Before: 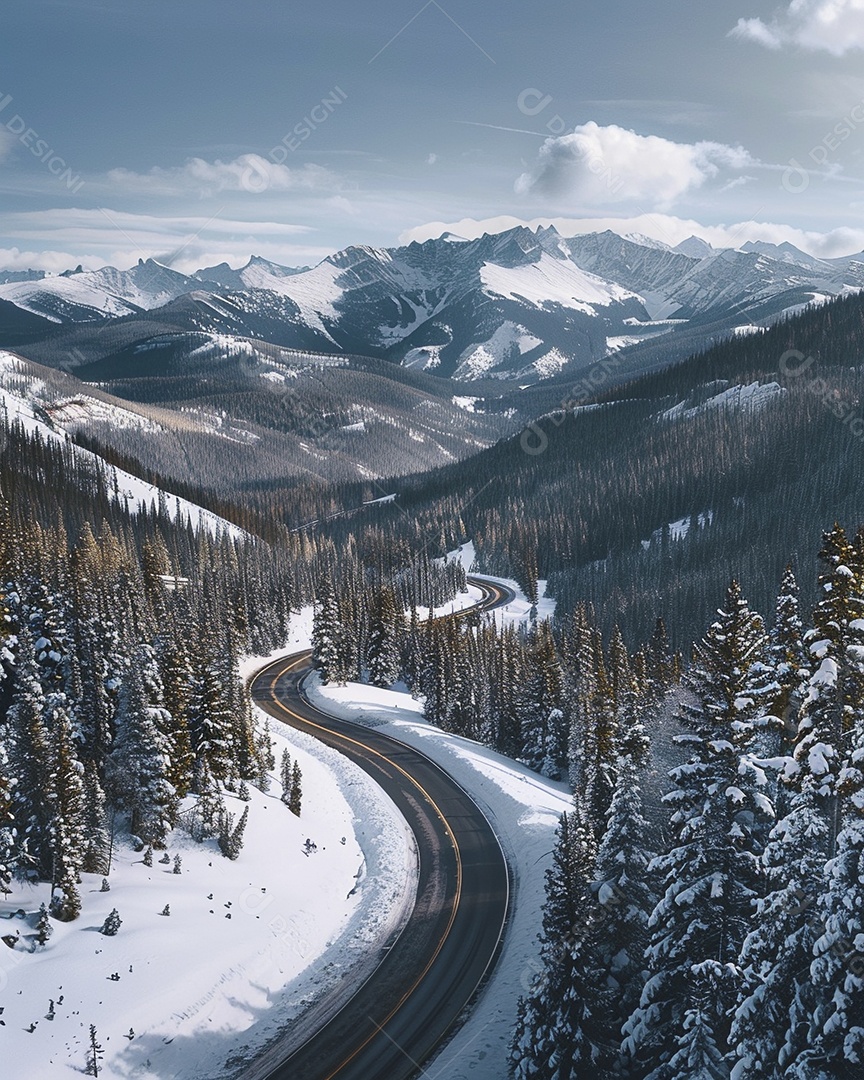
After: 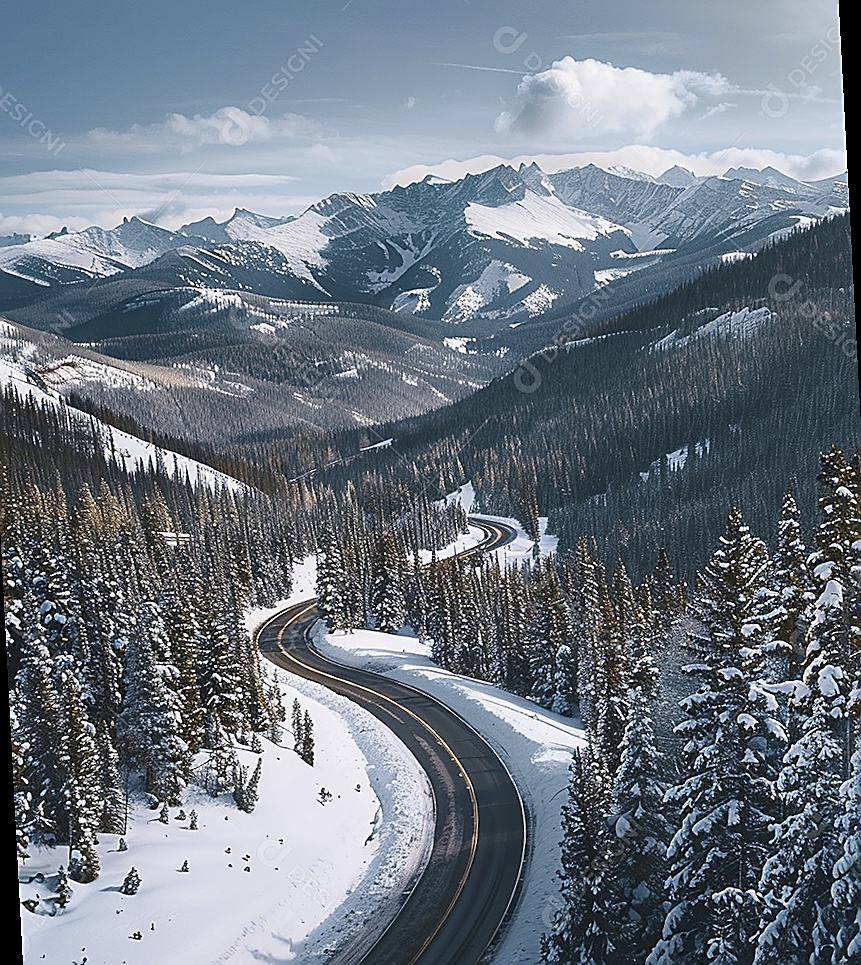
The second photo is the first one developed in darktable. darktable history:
sharpen: radius 1.4, amount 1.25, threshold 0.7
rotate and perspective: rotation -3°, crop left 0.031, crop right 0.968, crop top 0.07, crop bottom 0.93
